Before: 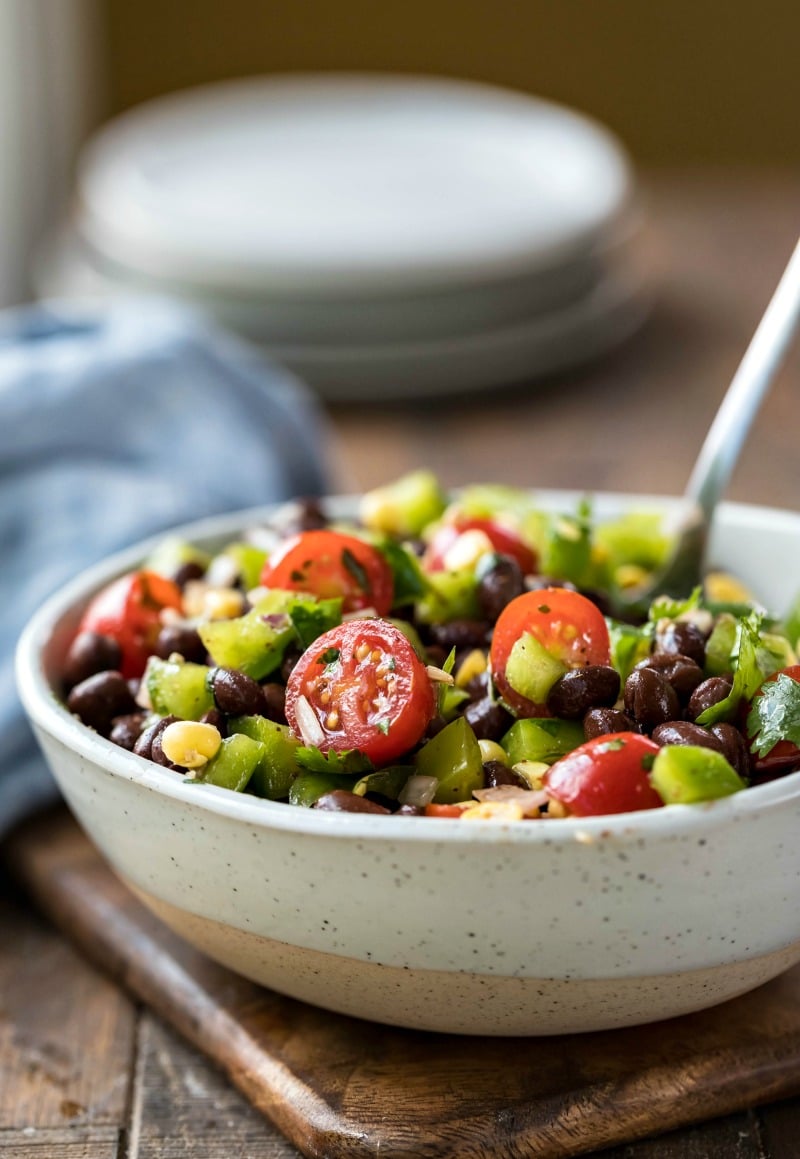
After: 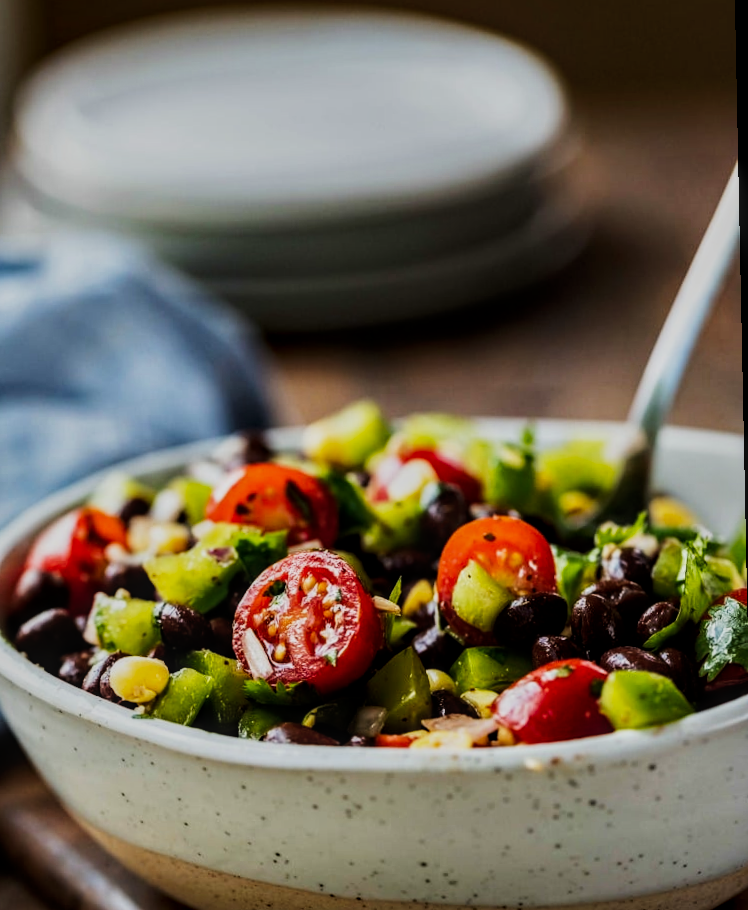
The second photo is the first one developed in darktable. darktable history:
crop: left 8.155%, top 6.611%, bottom 15.385%
local contrast: on, module defaults
rotate and perspective: rotation -1.17°, automatic cropping off
base curve: curves: ch0 [(0, 0) (0.007, 0.004) (0.027, 0.03) (0.046, 0.07) (0.207, 0.54) (0.442, 0.872) (0.673, 0.972) (1, 1)], preserve colors none
tone equalizer: -8 EV -2 EV, -7 EV -2 EV, -6 EV -2 EV, -5 EV -2 EV, -4 EV -2 EV, -3 EV -2 EV, -2 EV -2 EV, -1 EV -1.63 EV, +0 EV -2 EV
